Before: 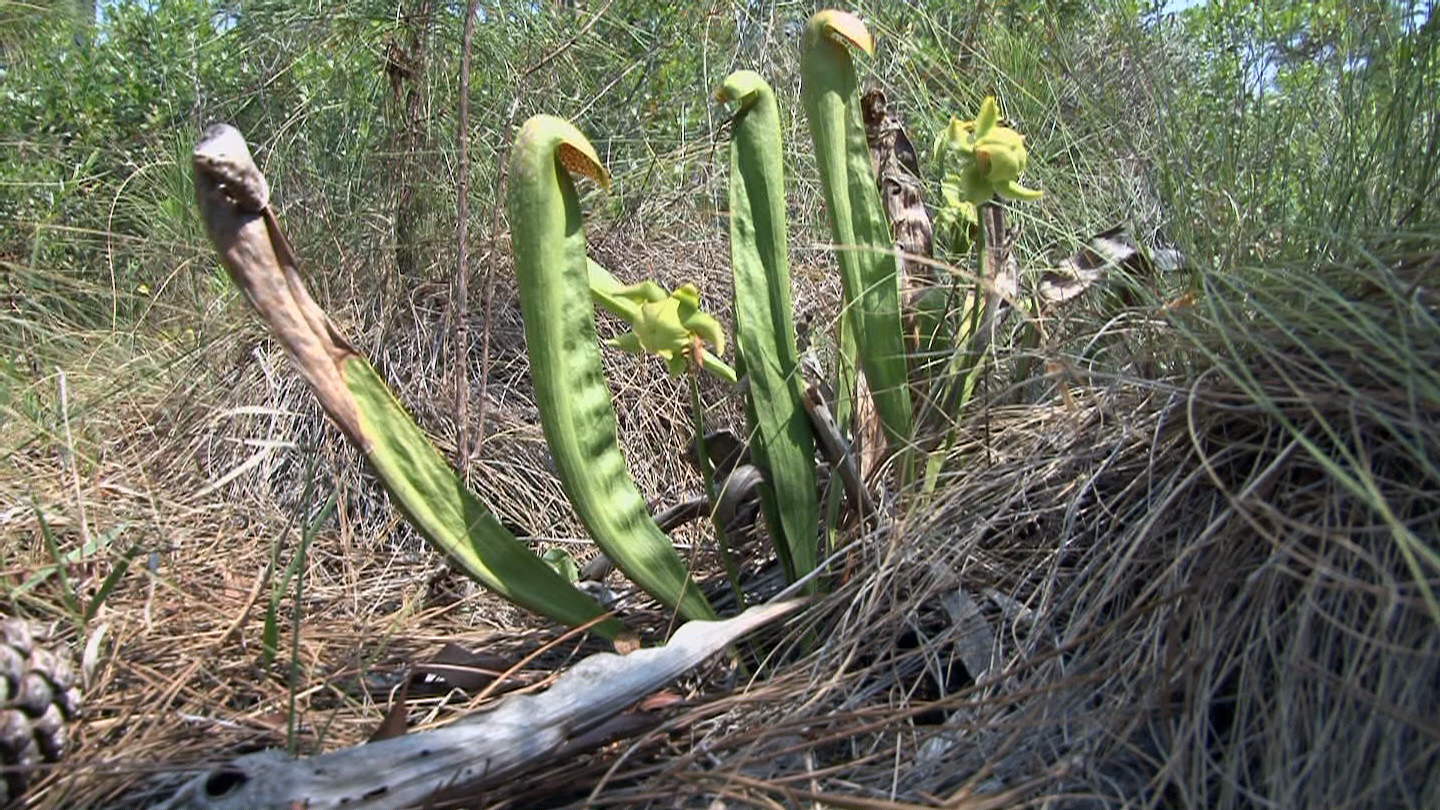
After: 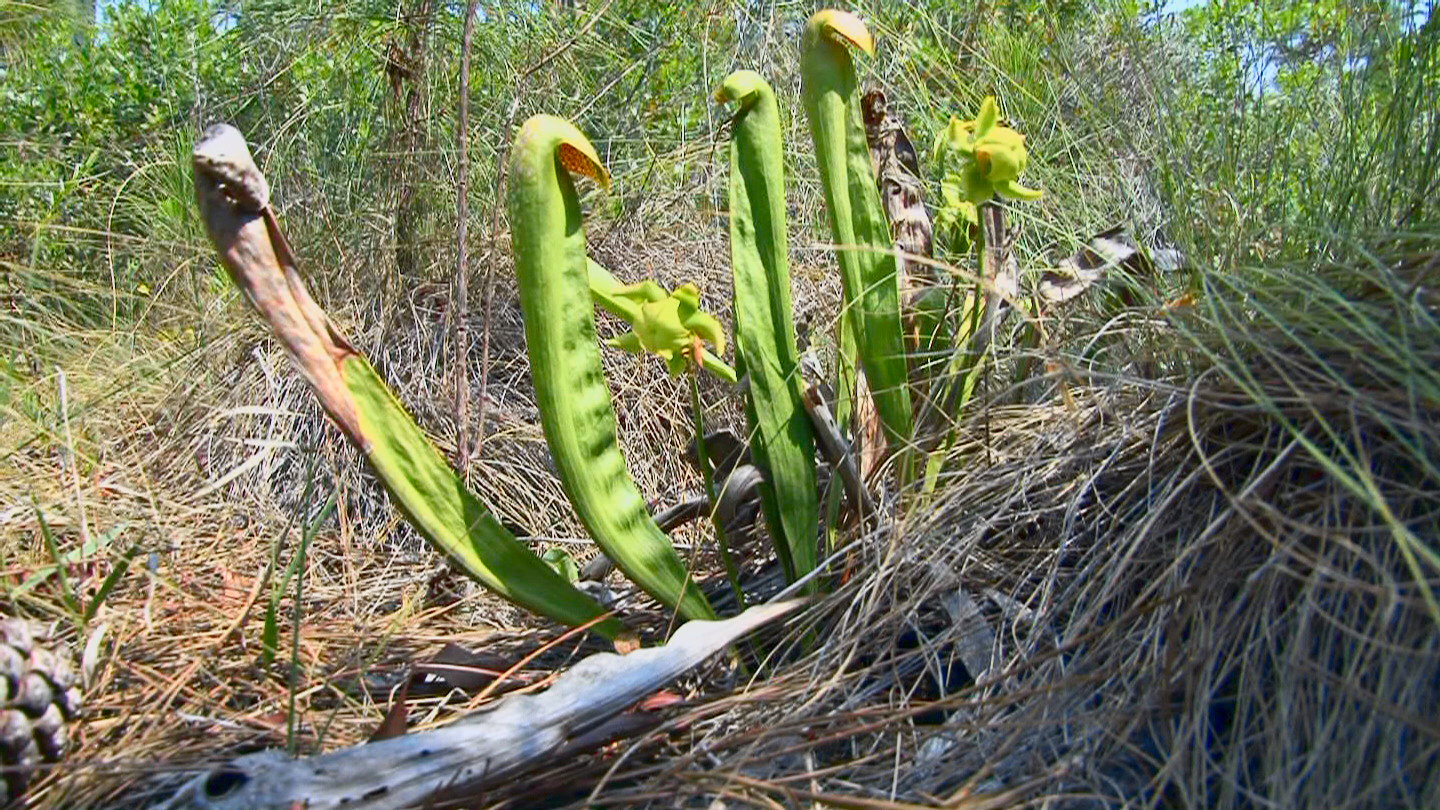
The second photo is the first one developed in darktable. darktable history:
tone curve: curves: ch0 [(0, 0) (0.187, 0.12) (0.384, 0.363) (0.577, 0.681) (0.735, 0.881) (0.864, 0.959) (1, 0.987)]; ch1 [(0, 0) (0.402, 0.36) (0.476, 0.466) (0.501, 0.501) (0.518, 0.514) (0.564, 0.614) (0.614, 0.664) (0.741, 0.829) (1, 1)]; ch2 [(0, 0) (0.429, 0.387) (0.483, 0.481) (0.503, 0.501) (0.522, 0.531) (0.564, 0.605) (0.615, 0.697) (0.702, 0.774) (1, 0.895)], color space Lab, independent channels
color balance rgb: contrast -30%
